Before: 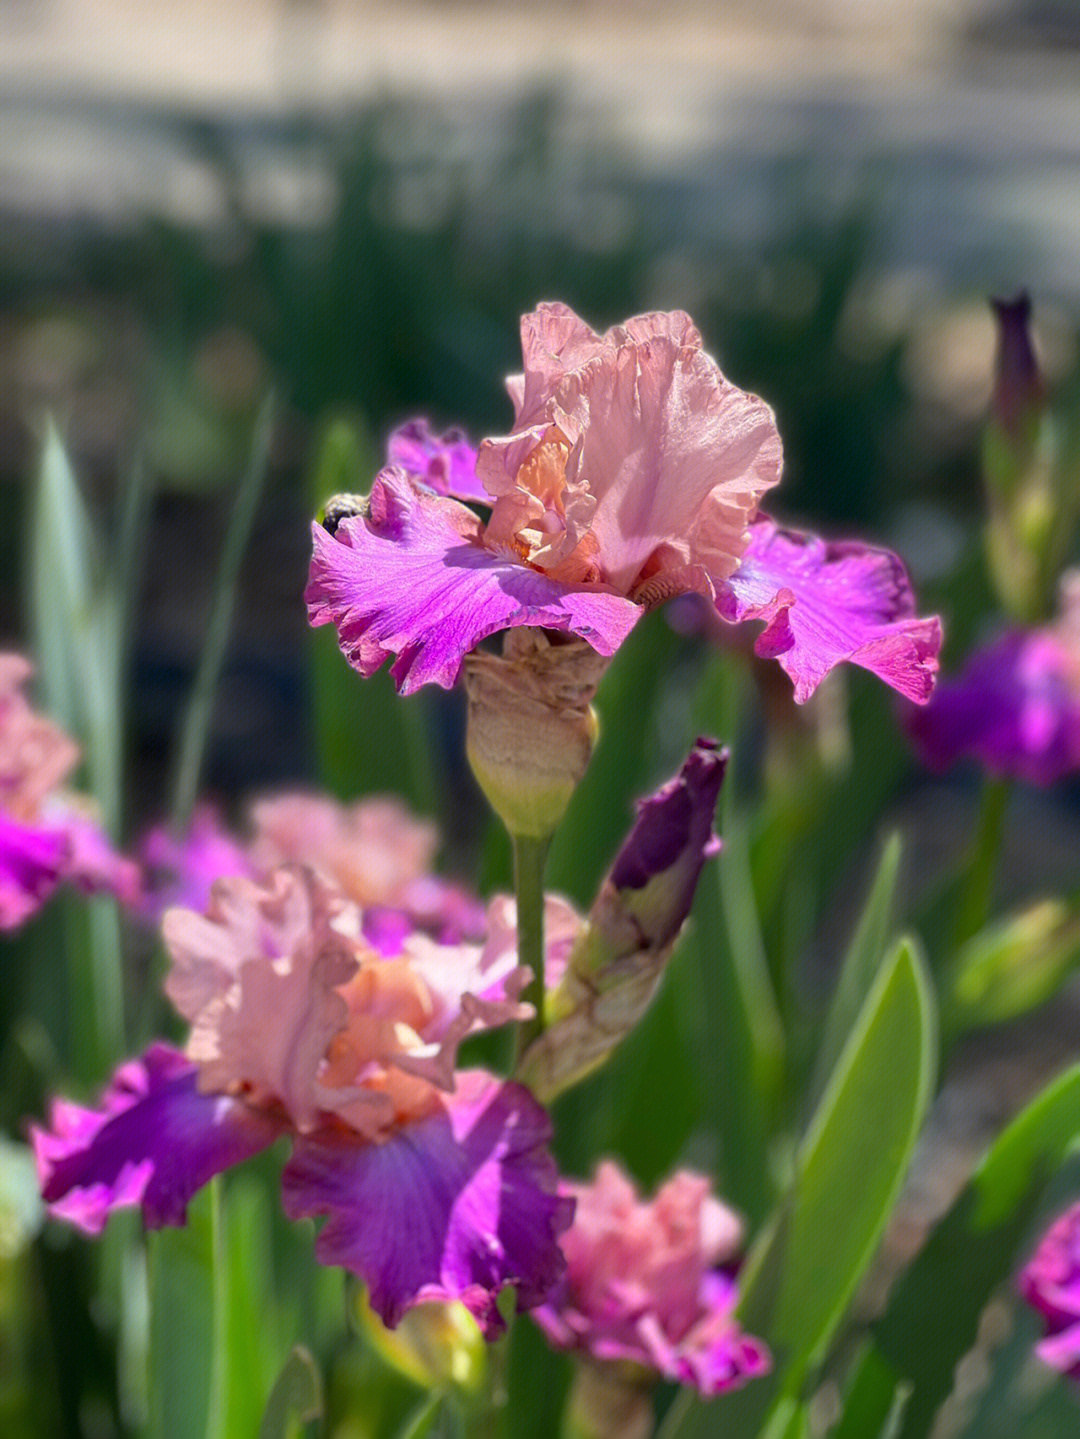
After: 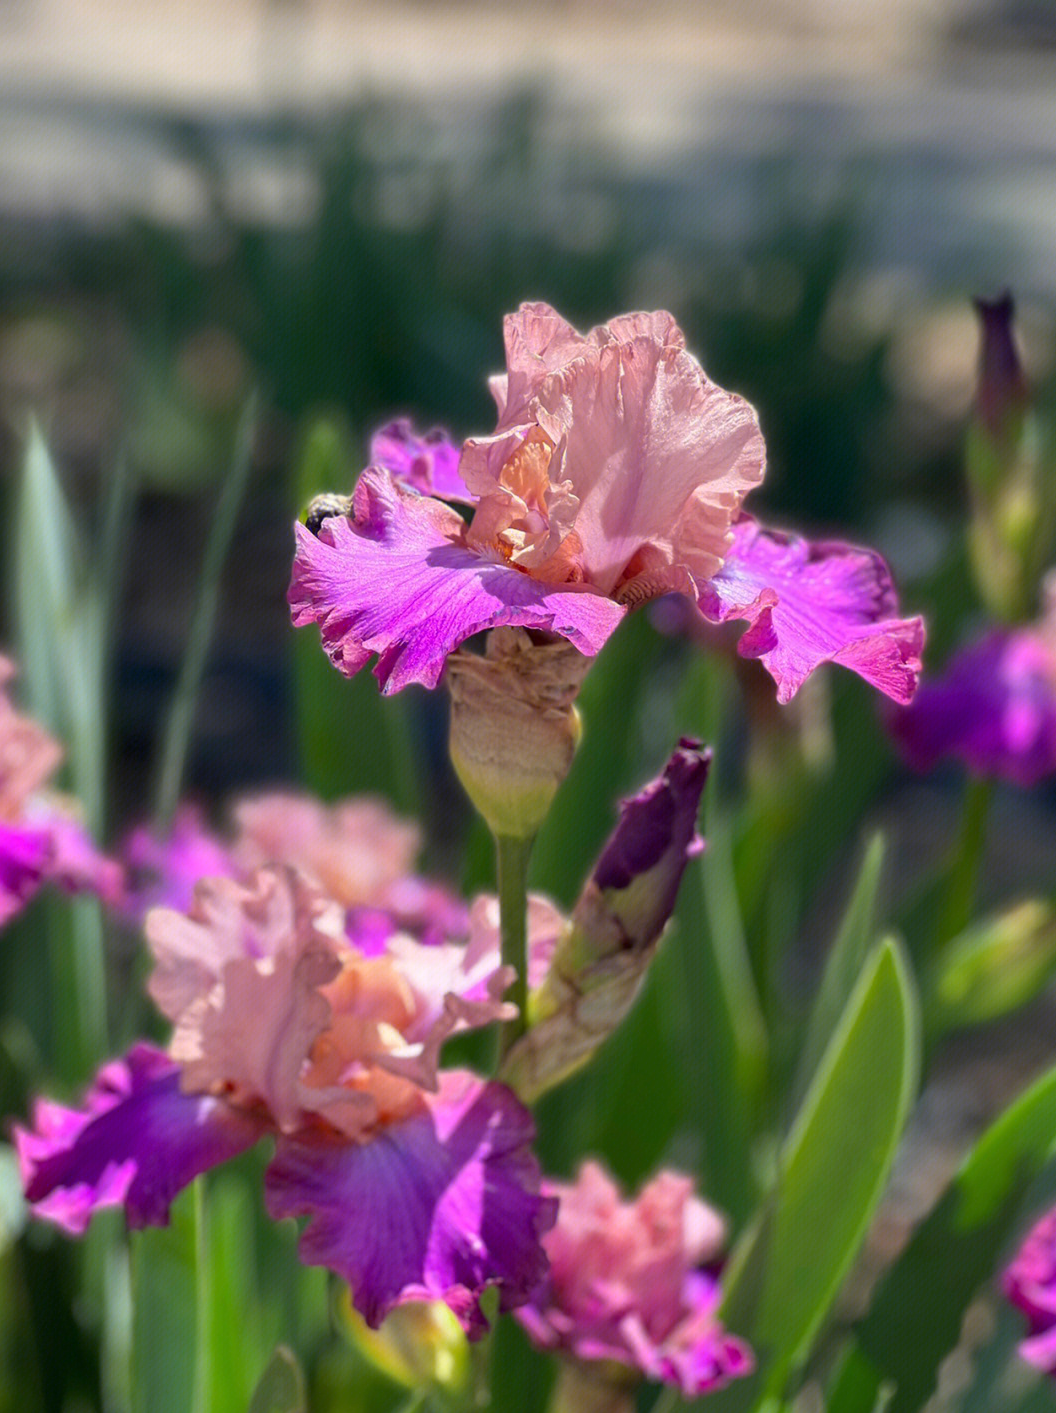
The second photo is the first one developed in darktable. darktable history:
crop and rotate: left 1.705%, right 0.514%, bottom 1.76%
